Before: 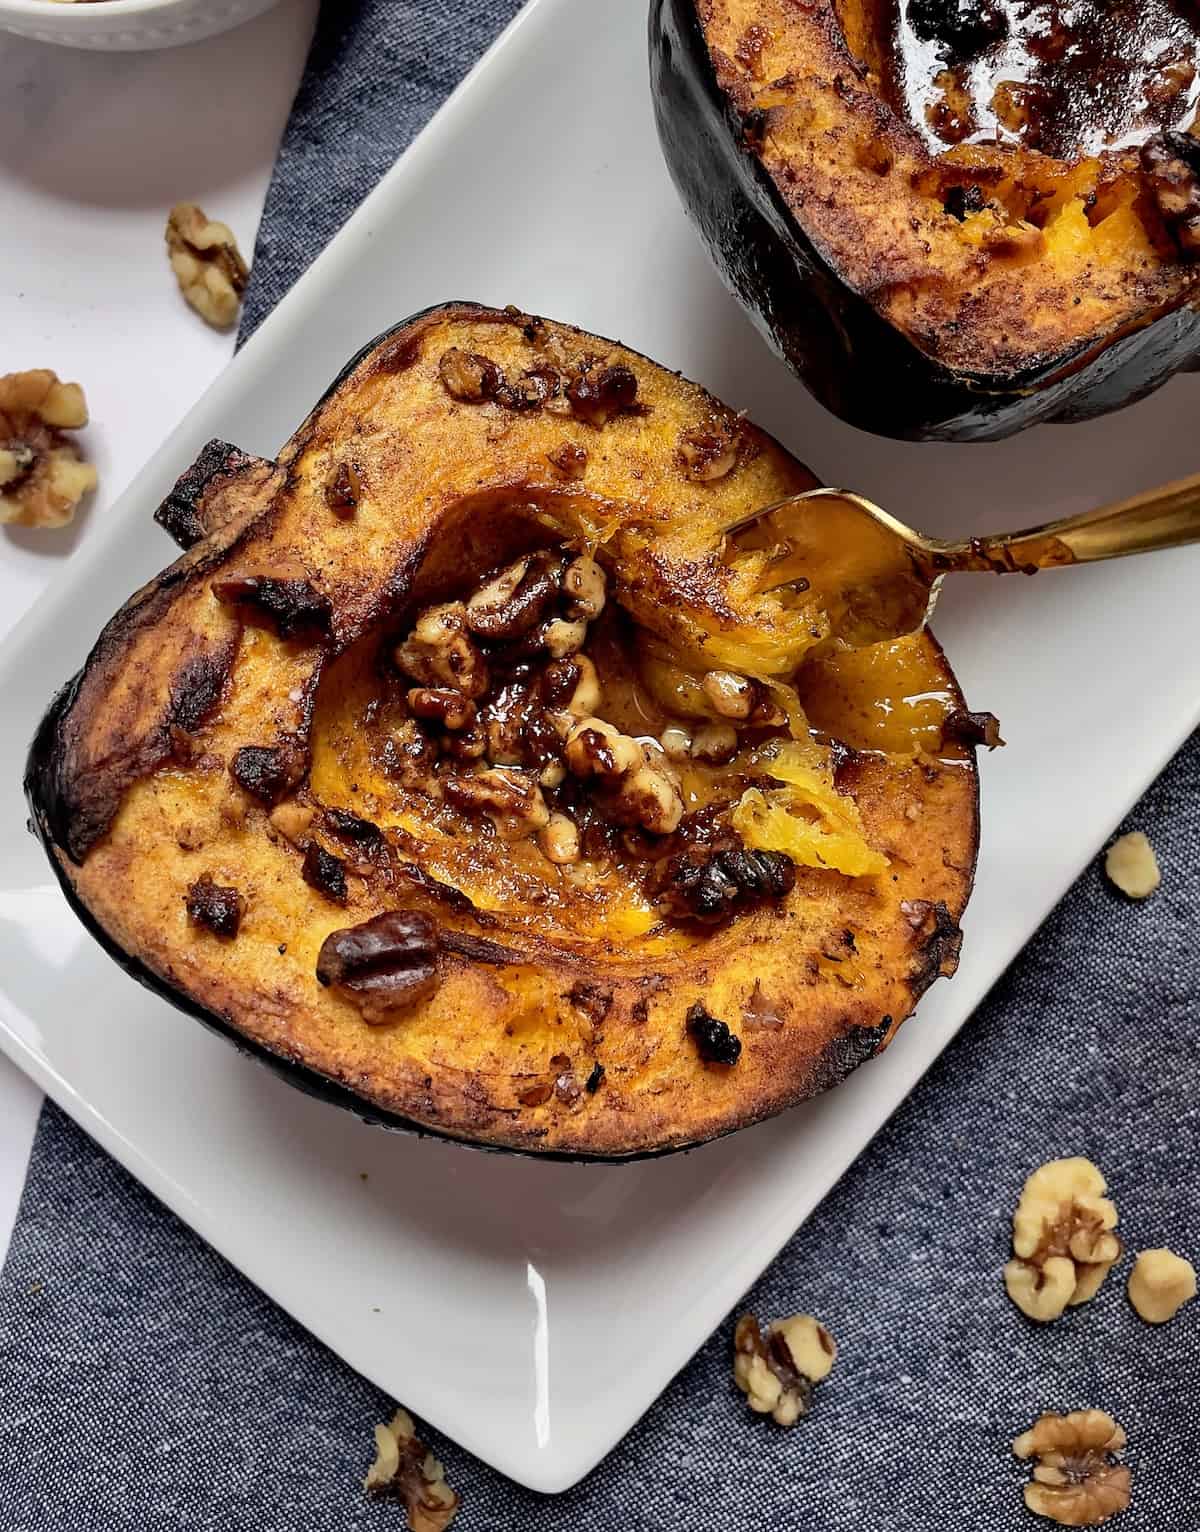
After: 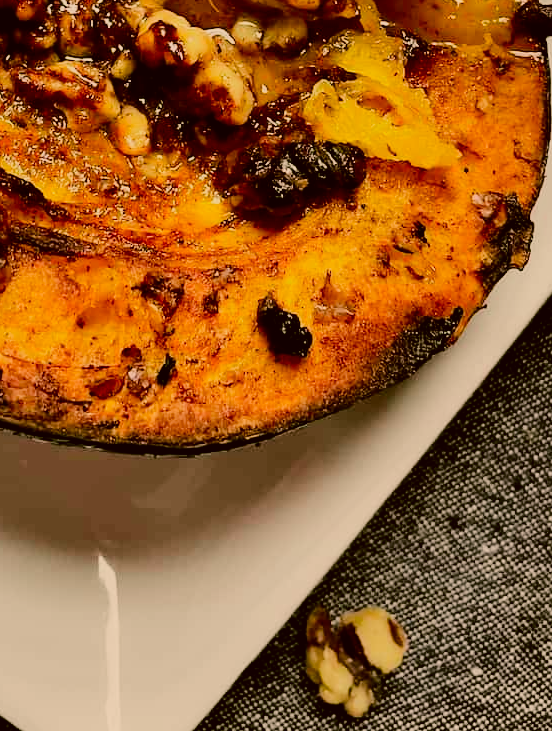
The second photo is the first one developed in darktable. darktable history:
color correction: highlights a* 8.25, highlights b* 15.71, shadows a* -0.48, shadows b* 26.48
tone curve: curves: ch0 [(0, 0) (0.037, 0.025) (0.131, 0.093) (0.275, 0.256) (0.476, 0.517) (0.607, 0.667) (0.691, 0.745) (0.789, 0.836) (0.911, 0.925) (0.997, 0.995)]; ch1 [(0, 0) (0.301, 0.3) (0.444, 0.45) (0.493, 0.495) (0.507, 0.503) (0.534, 0.533) (0.582, 0.58) (0.658, 0.693) (0.746, 0.77) (1, 1)]; ch2 [(0, 0) (0.246, 0.233) (0.36, 0.352) (0.415, 0.418) (0.476, 0.492) (0.502, 0.504) (0.525, 0.518) (0.539, 0.544) (0.586, 0.602) (0.634, 0.651) (0.706, 0.727) (0.853, 0.852) (1, 0.951)], color space Lab, independent channels, preserve colors none
filmic rgb: black relative exposure -7.22 EV, white relative exposure 5.39 EV, hardness 3.03
exposure: exposure -0.115 EV, compensate highlight preservation false
crop: left 35.778%, top 46.273%, right 18.216%, bottom 5.953%
